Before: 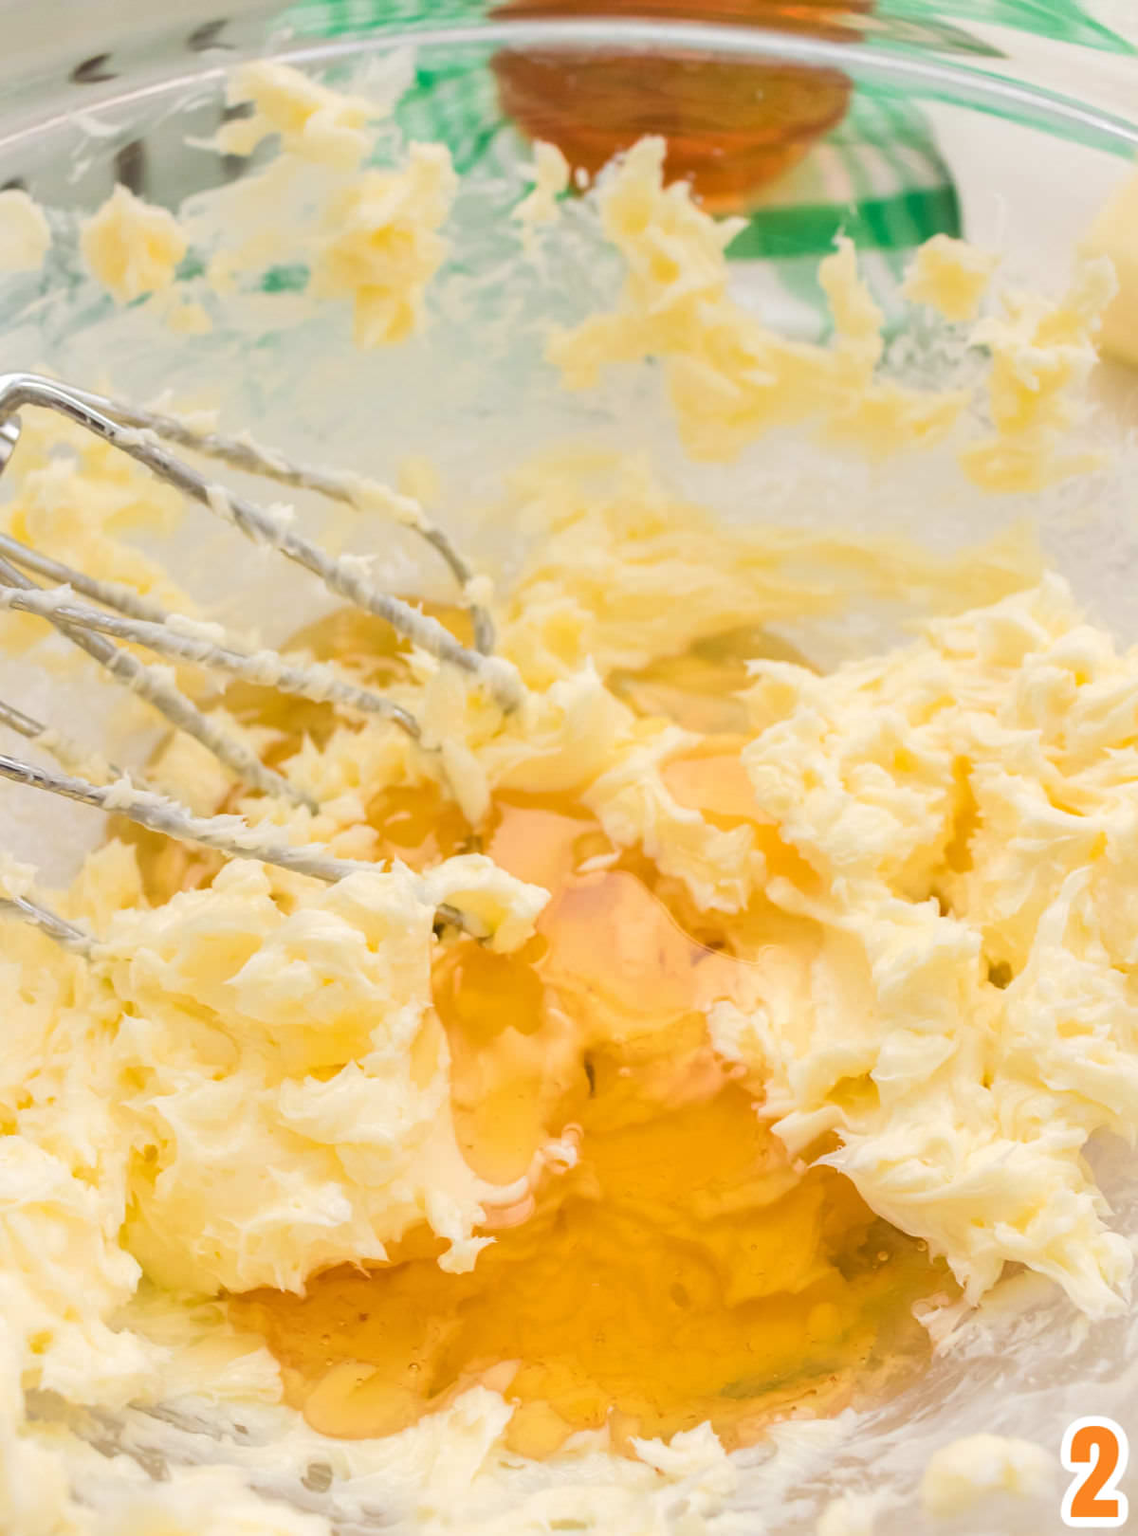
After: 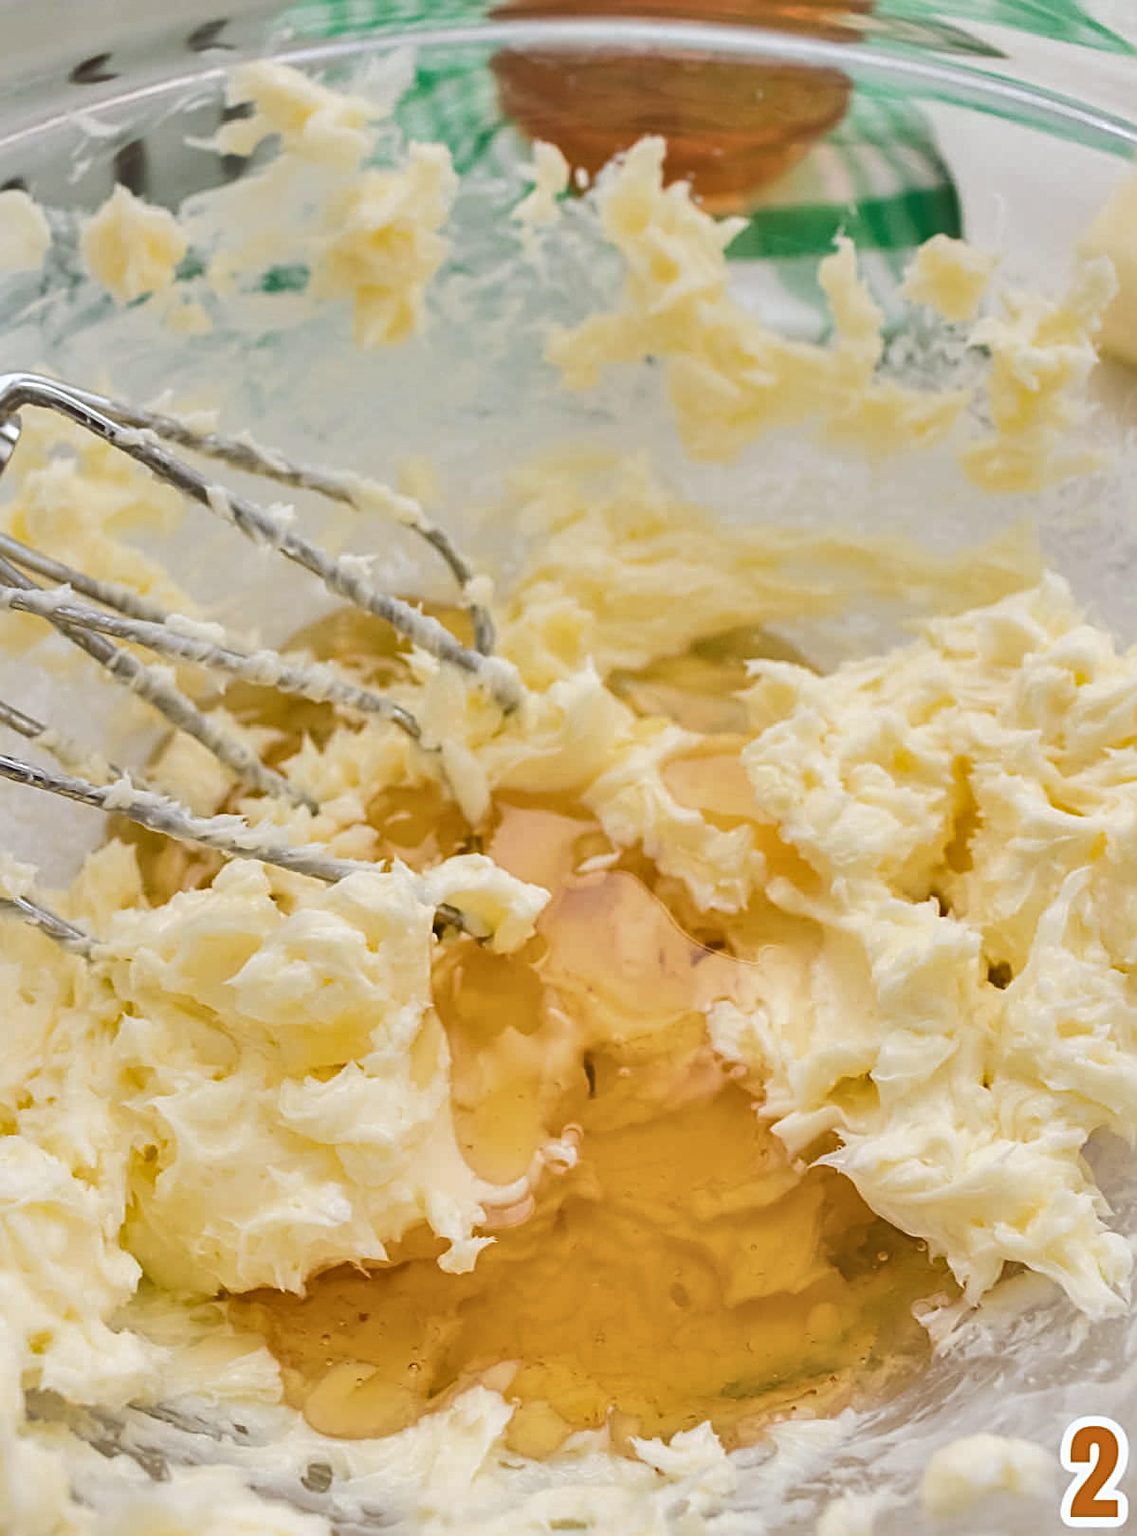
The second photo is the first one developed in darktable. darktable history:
contrast brightness saturation: contrast 0.06, brightness -0.01, saturation -0.23
sharpen: radius 3.119
white balance: red 0.98, blue 1.034
shadows and highlights: shadows 43.71, white point adjustment -1.46, soften with gaussian
